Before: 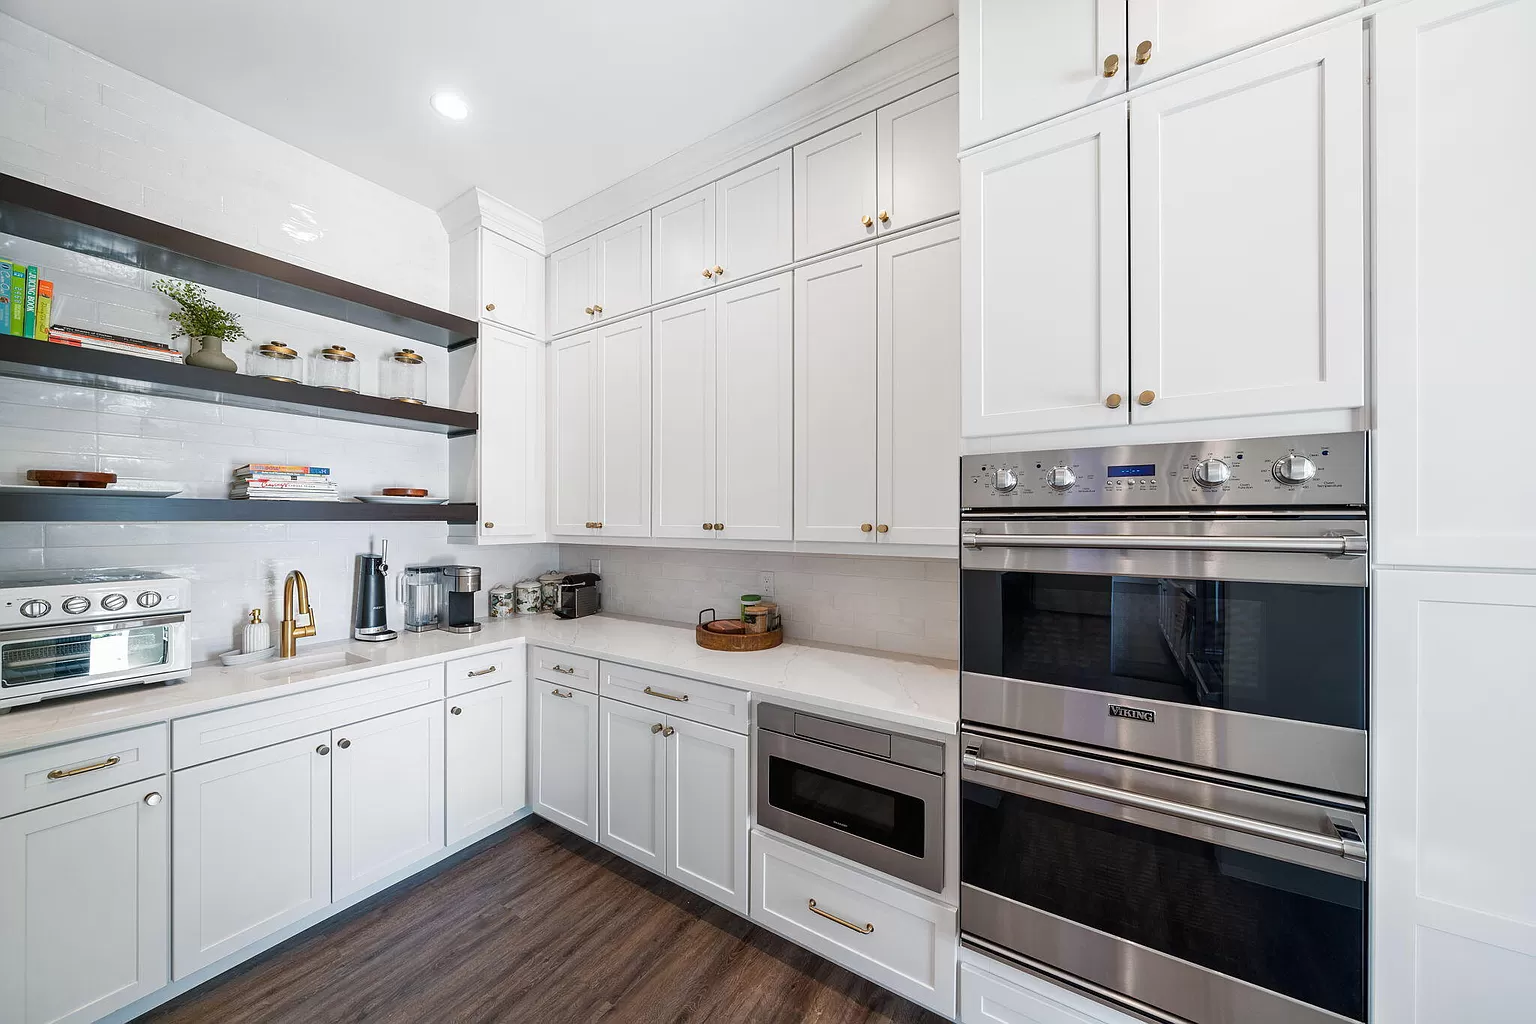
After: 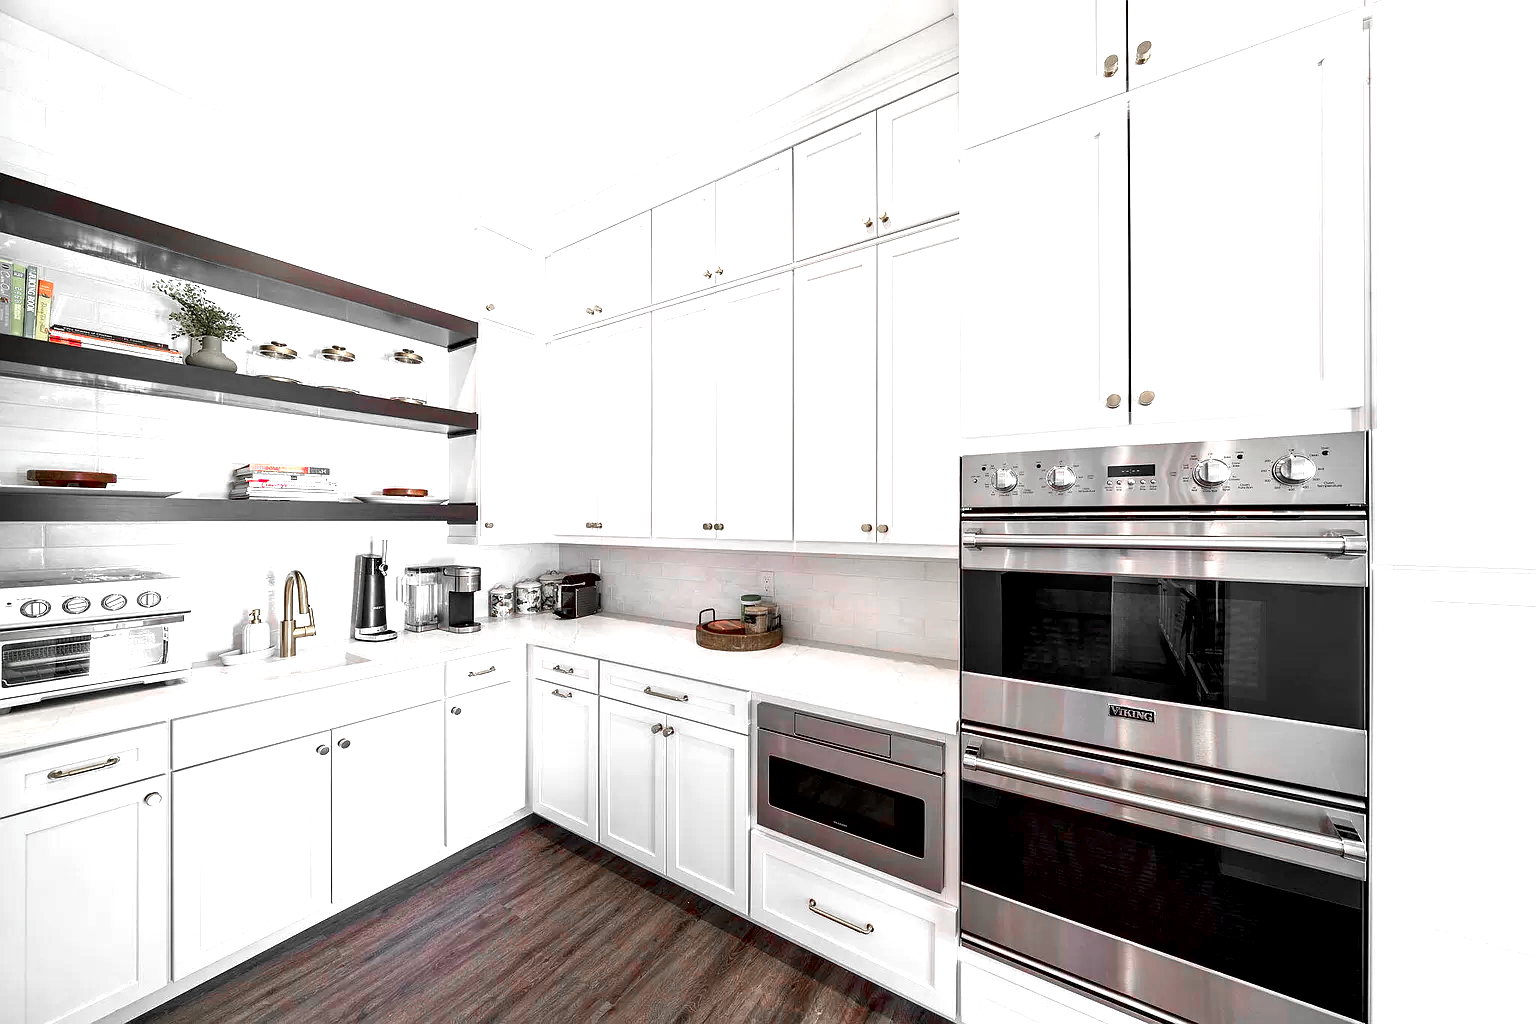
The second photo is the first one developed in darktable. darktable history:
exposure: black level correction 0.008, exposure 0.979 EV, compensate highlight preservation false
color zones: curves: ch1 [(0, 0.831) (0.08, 0.771) (0.157, 0.268) (0.241, 0.207) (0.562, -0.005) (0.714, -0.013) (0.876, 0.01) (1, 0.831)]
contrast brightness saturation: brightness -0.09
